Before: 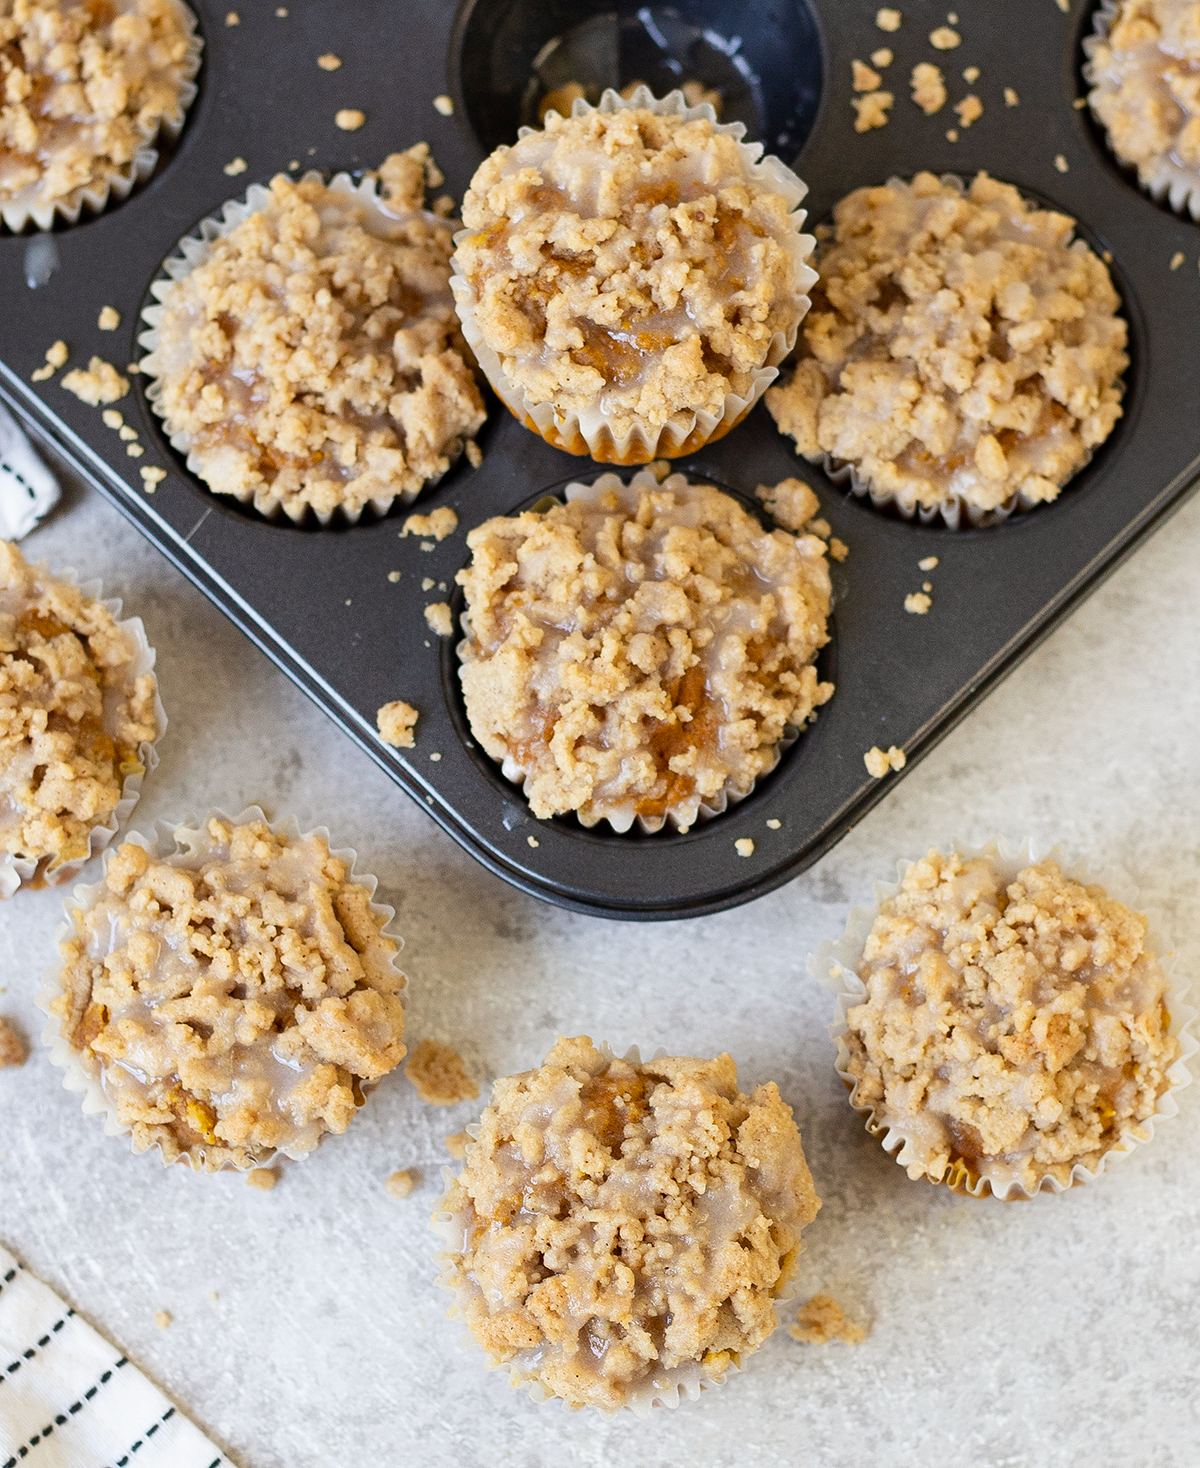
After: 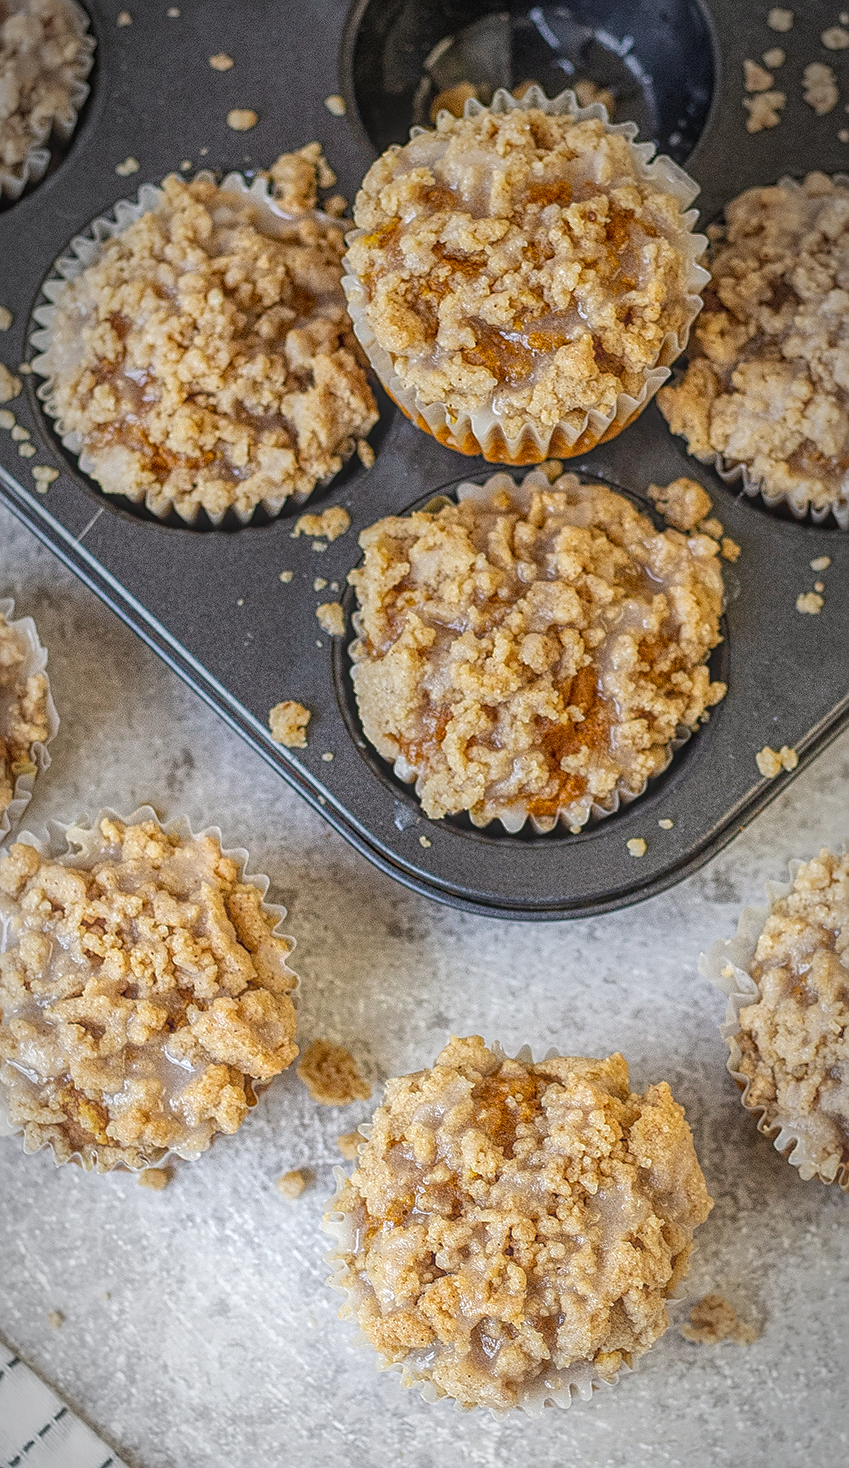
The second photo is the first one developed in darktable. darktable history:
local contrast: highlights 20%, shadows 30%, detail 200%, midtone range 0.2
crop and rotate: left 9.061%, right 20.142%
vignetting: automatic ratio true
sharpen: on, module defaults
